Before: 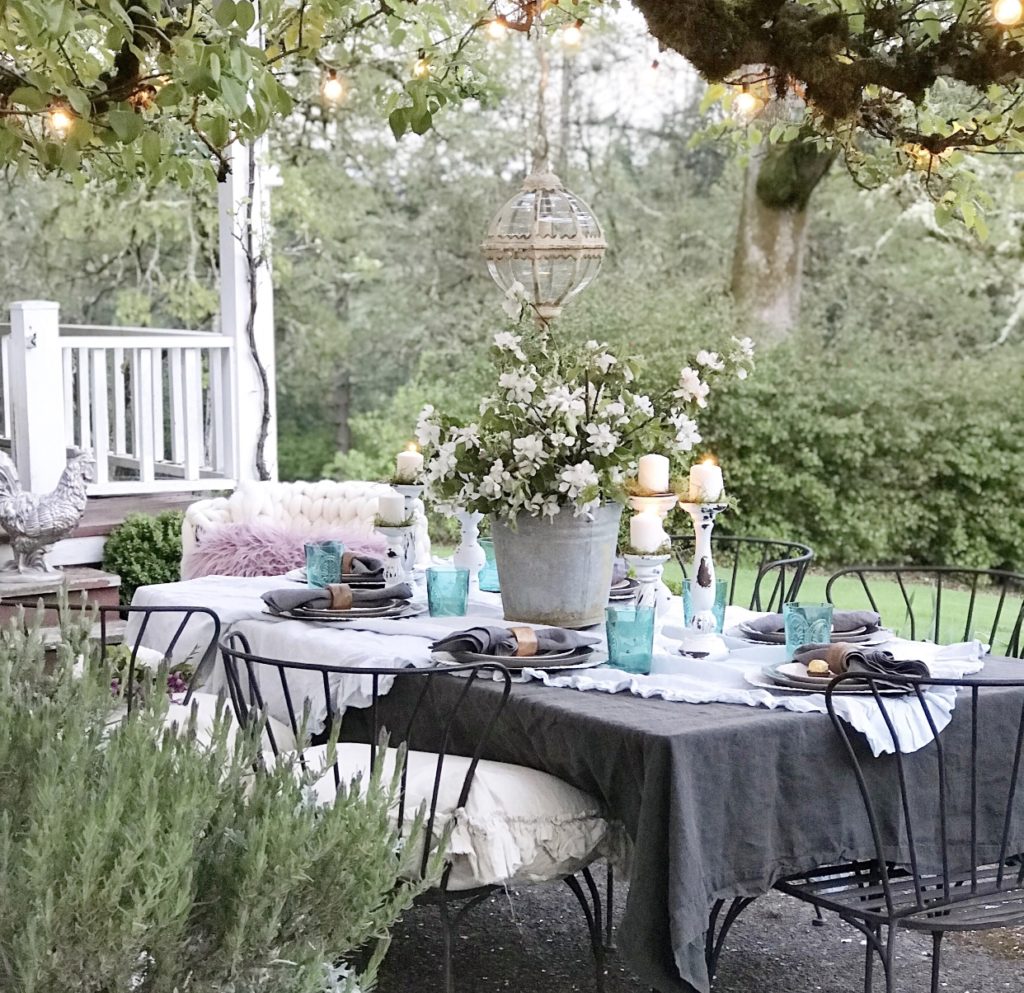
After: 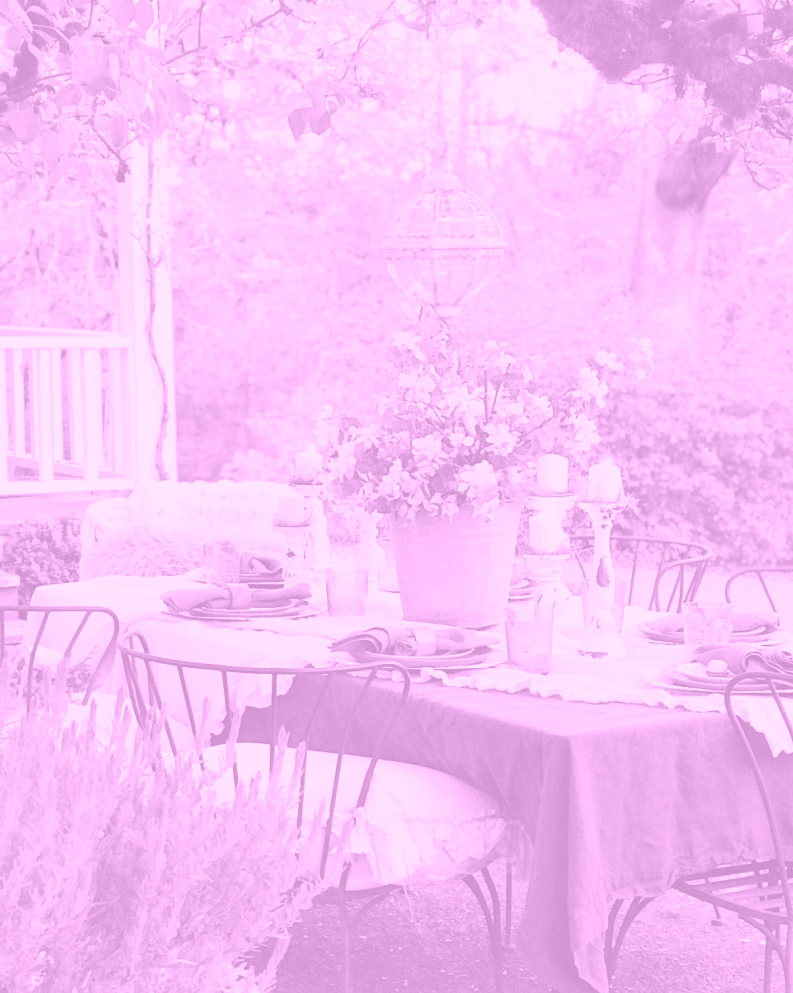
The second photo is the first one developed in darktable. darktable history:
crop: left 9.88%, right 12.664%
colorize: hue 331.2°, saturation 75%, source mix 30.28%, lightness 70.52%, version 1
